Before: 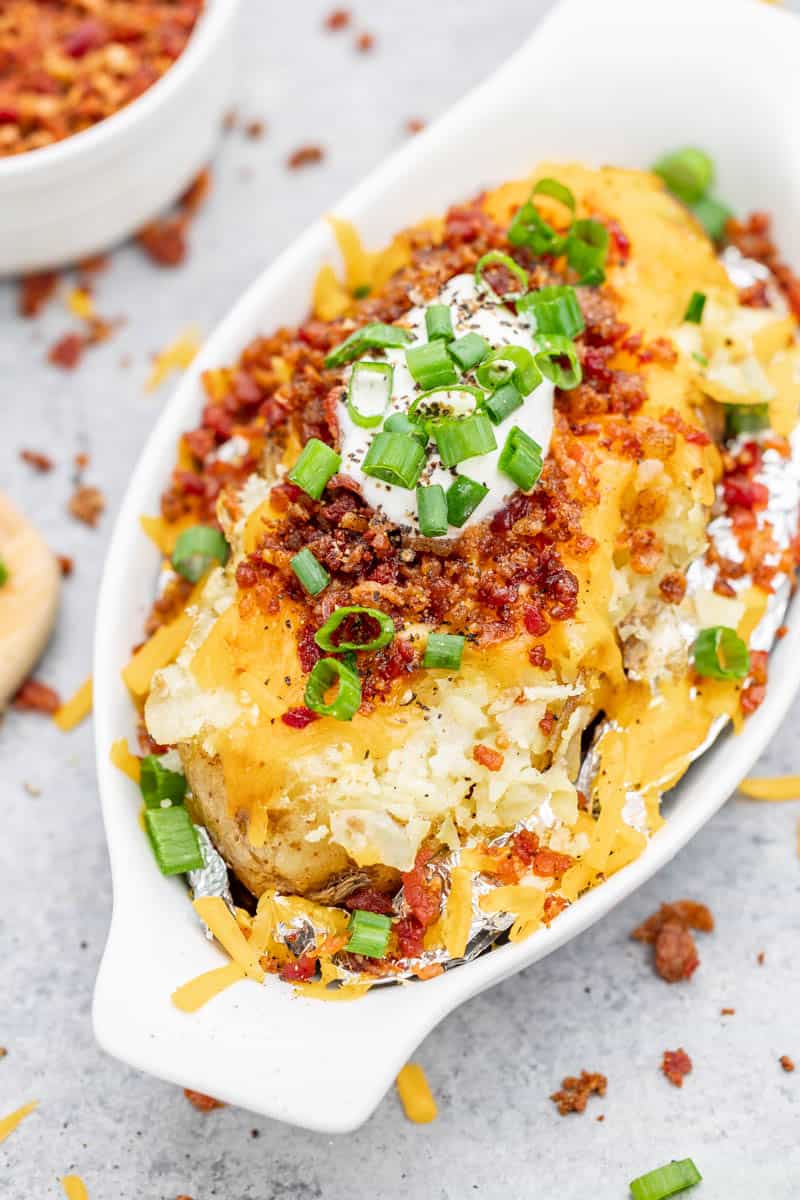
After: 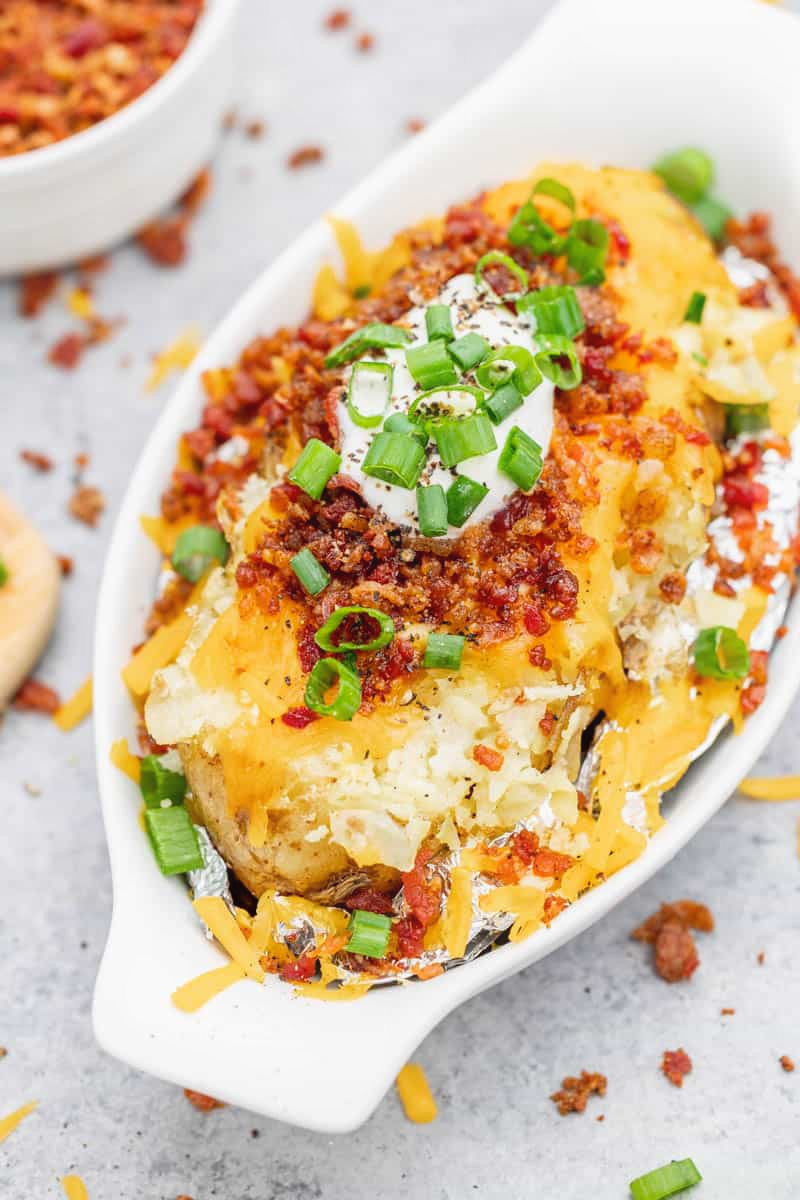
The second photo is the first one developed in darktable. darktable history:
contrast equalizer: octaves 7, y [[0.509, 0.517, 0.523, 0.523, 0.517, 0.509], [0.5 ×6], [0.5 ×6], [0 ×6], [0 ×6]], mix -0.986
